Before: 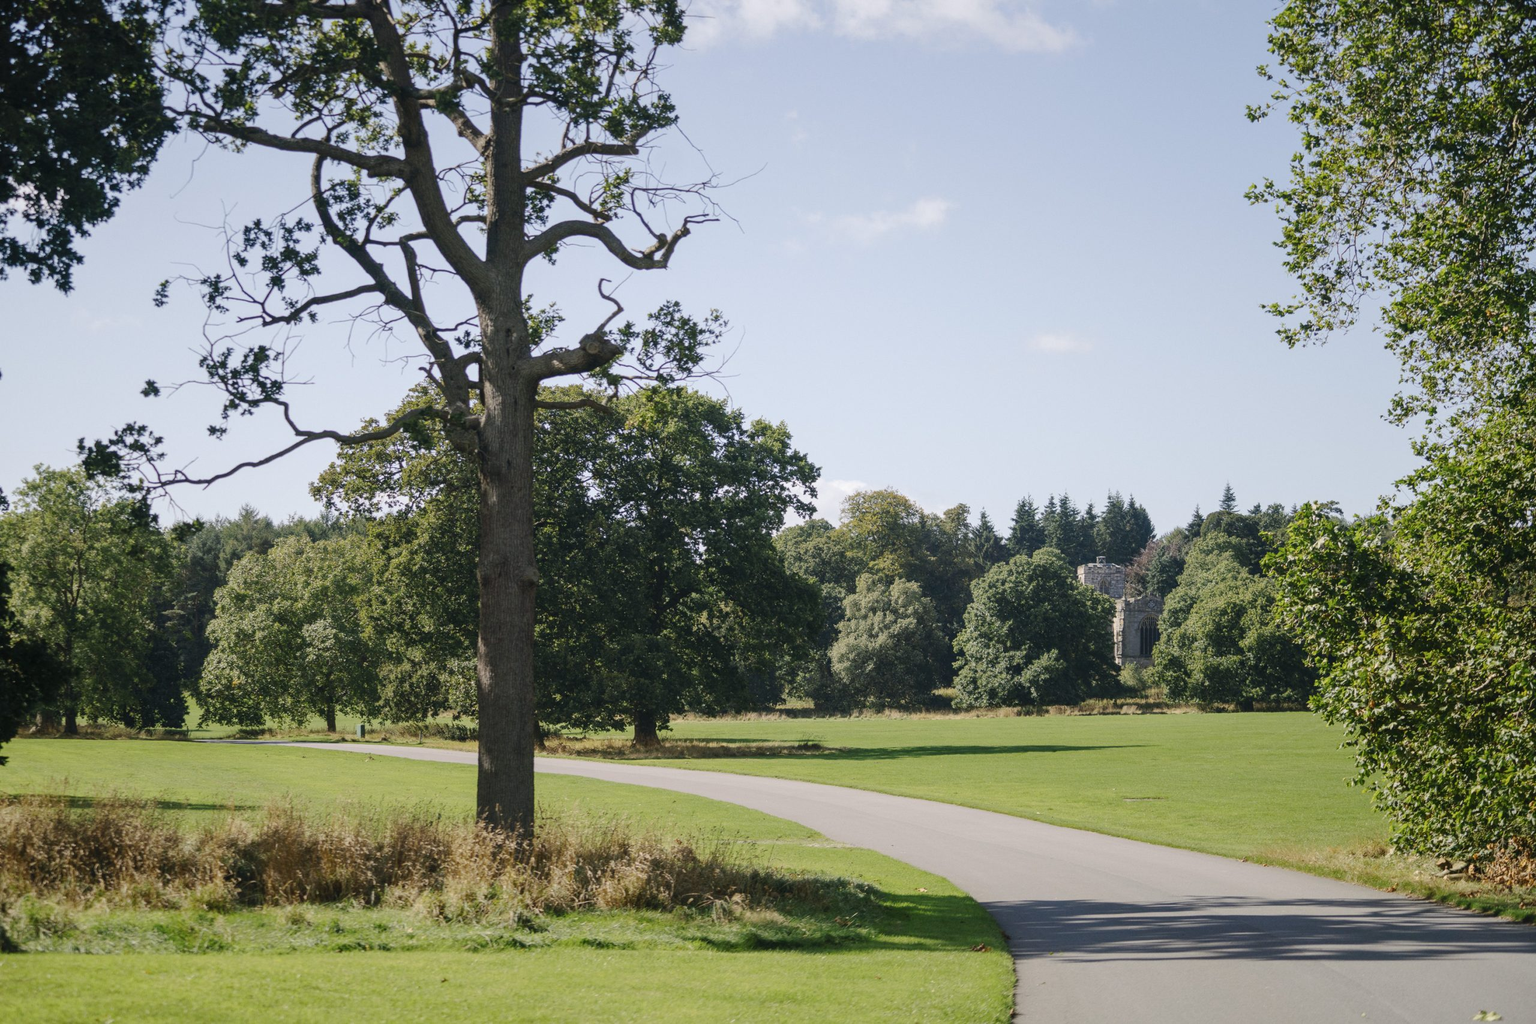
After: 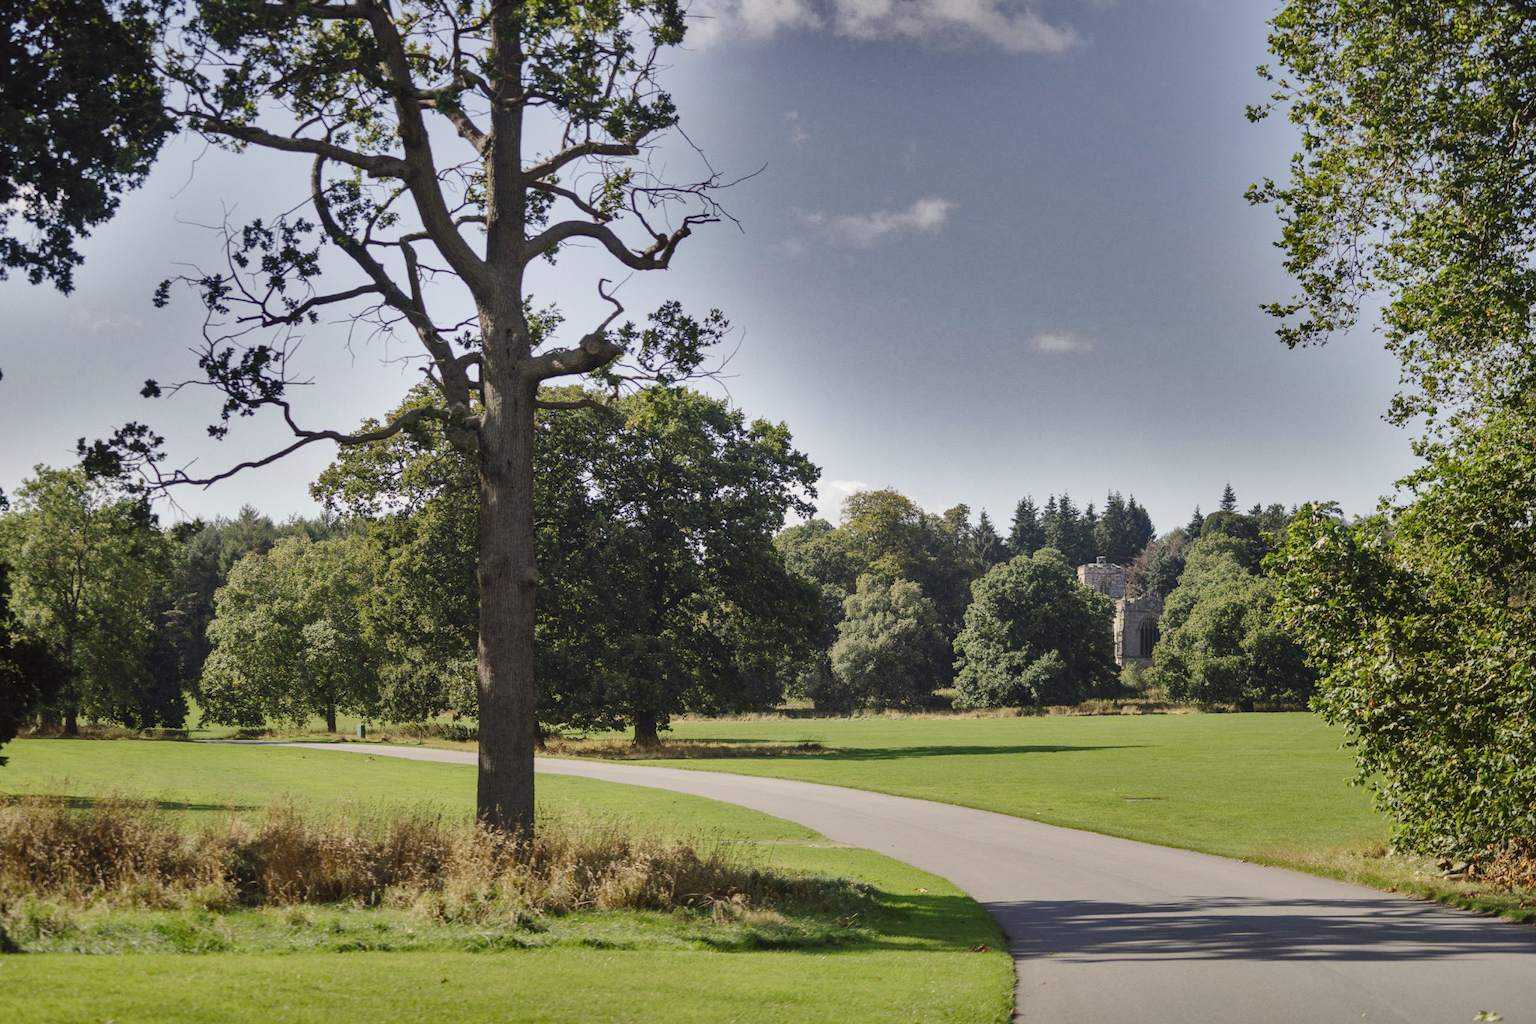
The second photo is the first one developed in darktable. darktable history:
shadows and highlights: shadows 20.91, highlights -82.73, soften with gaussian
color correction: highlights a* -0.95, highlights b* 4.5, shadows a* 3.55
